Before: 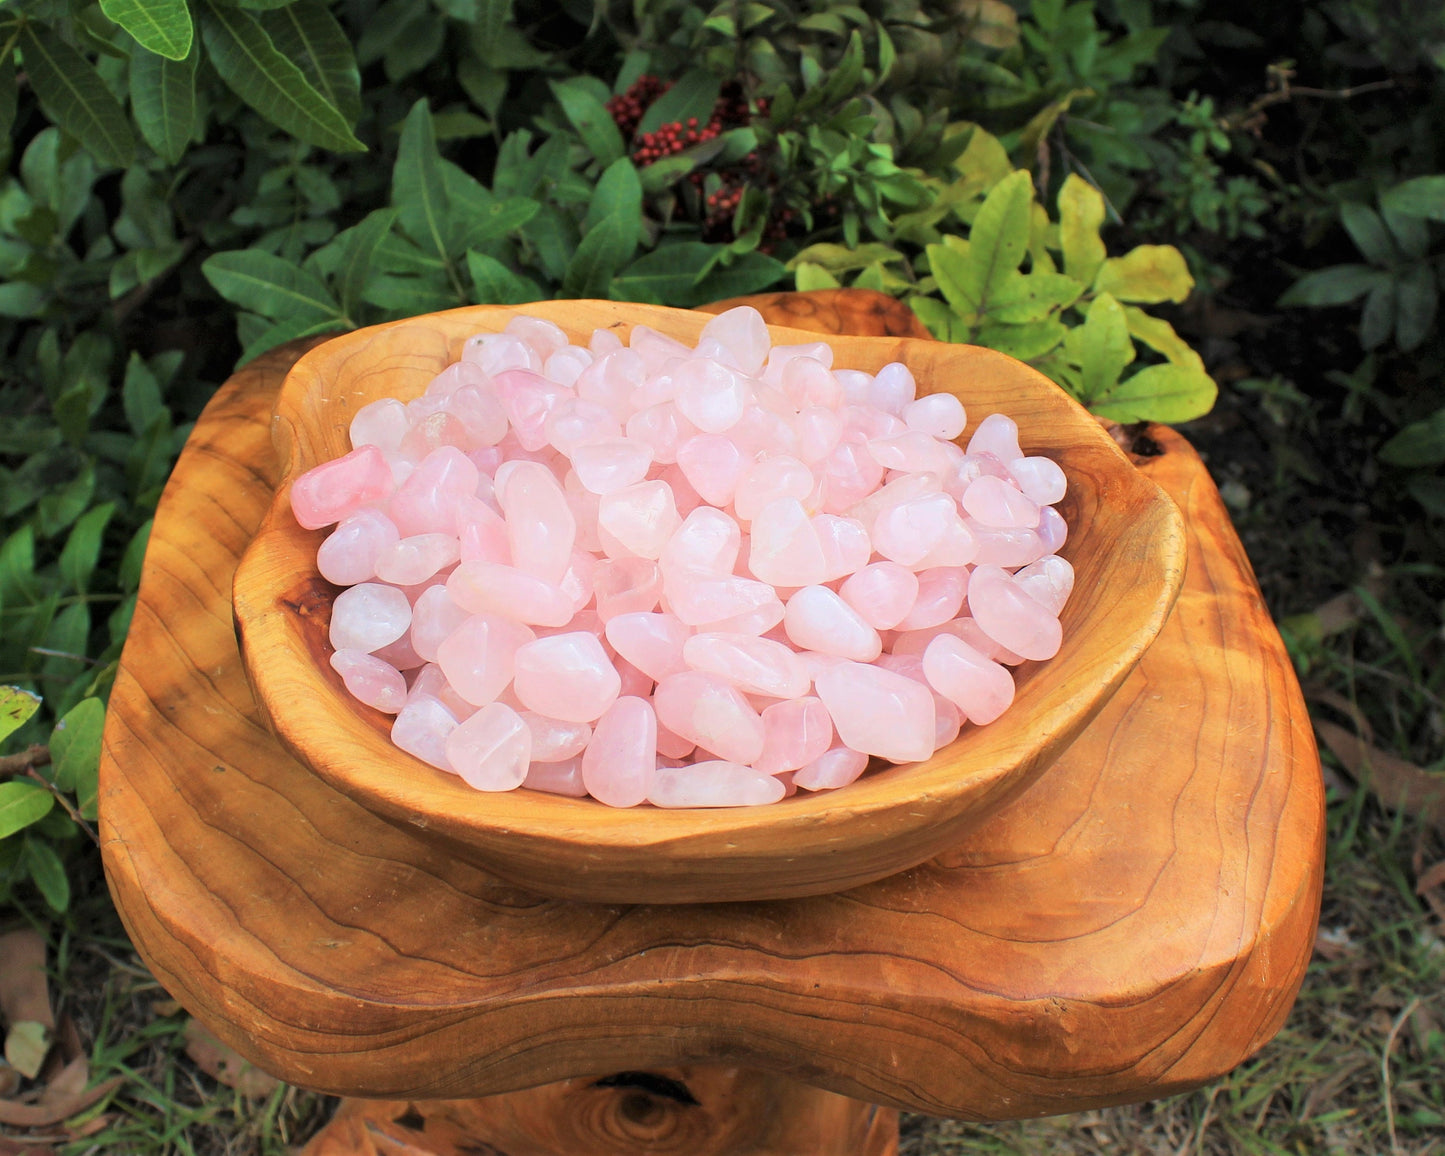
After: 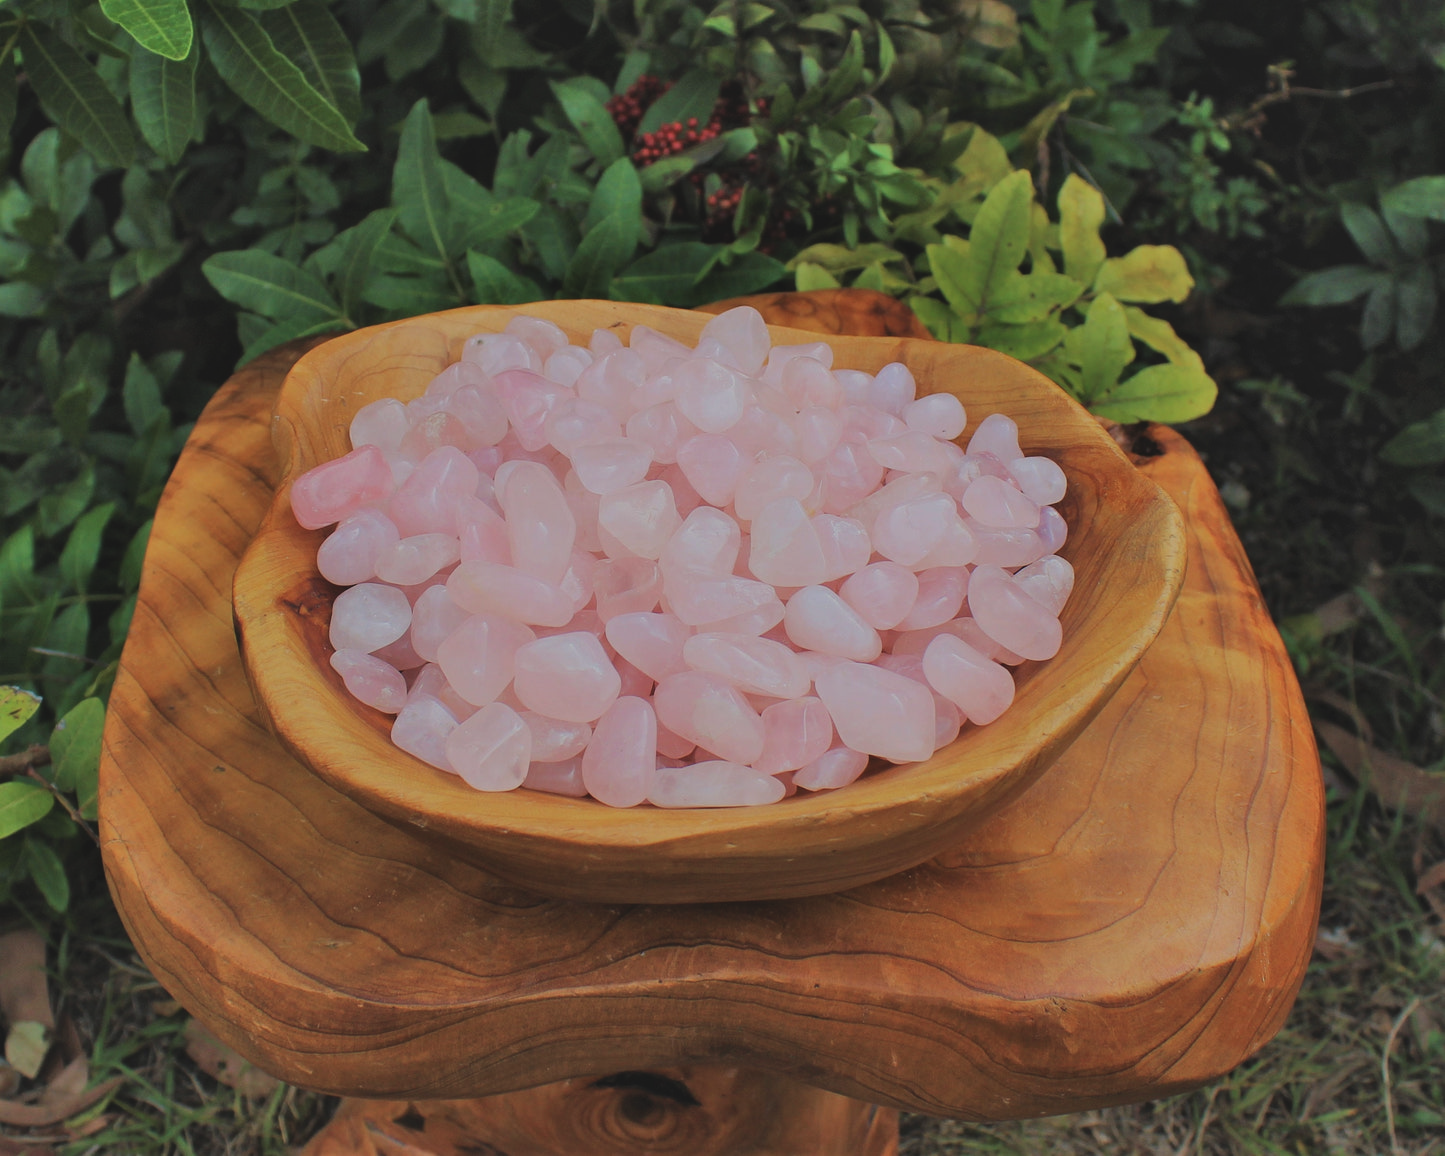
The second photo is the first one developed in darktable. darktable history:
exposure: black level correction -0.016, exposure -1.018 EV, compensate highlight preservation false
shadows and highlights: soften with gaussian
